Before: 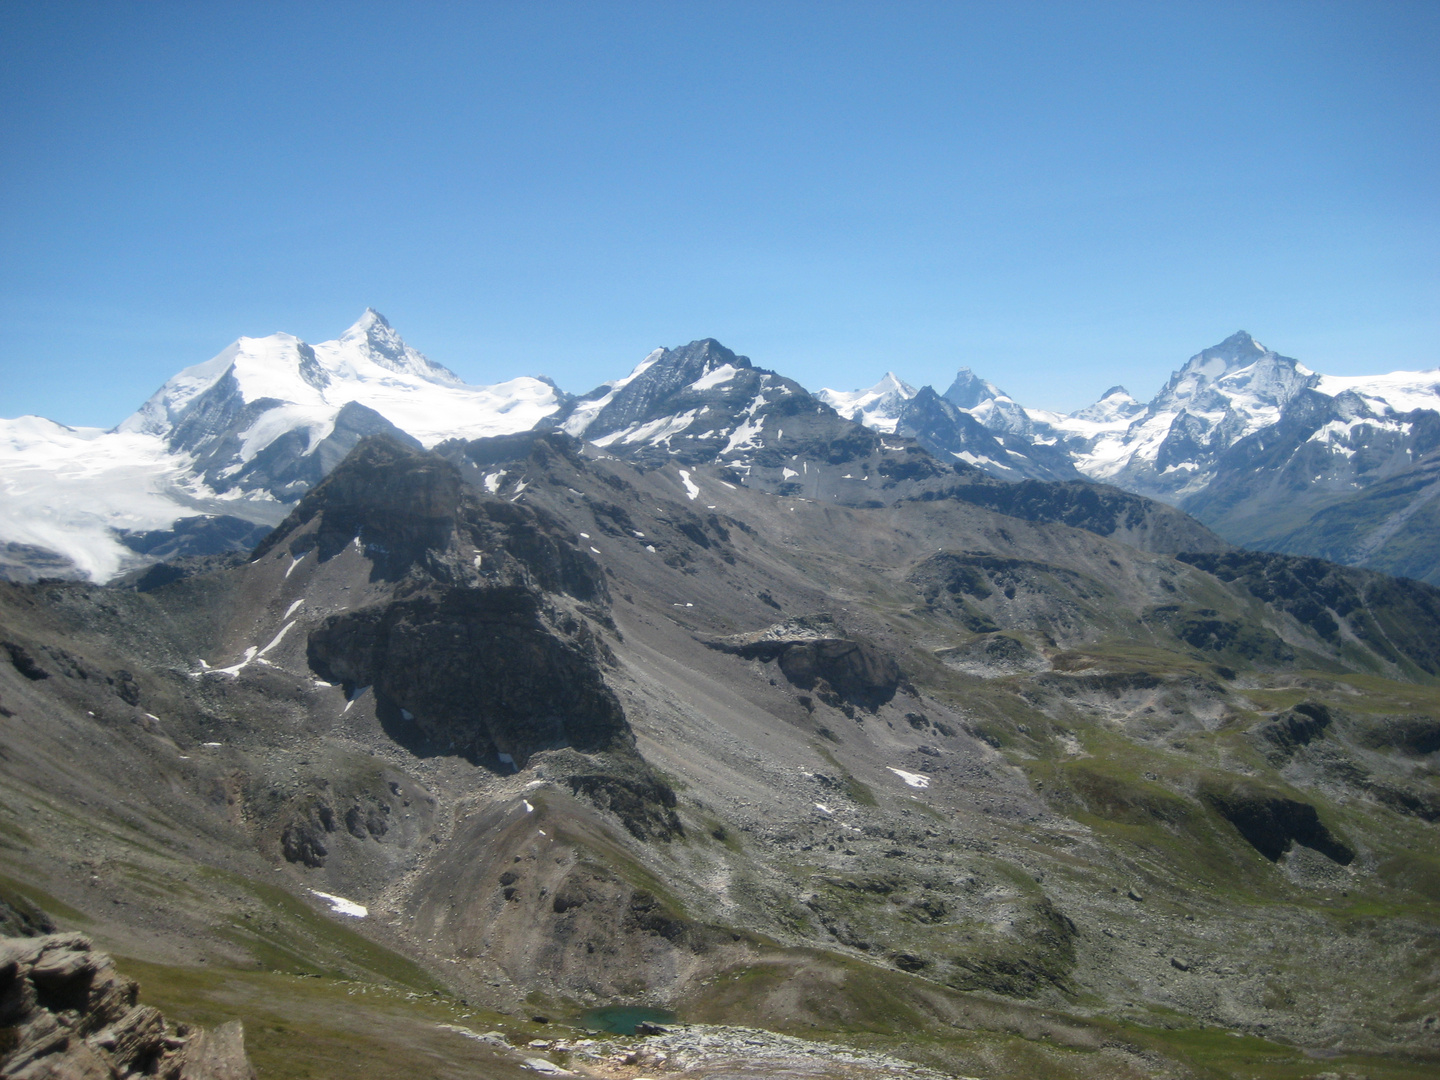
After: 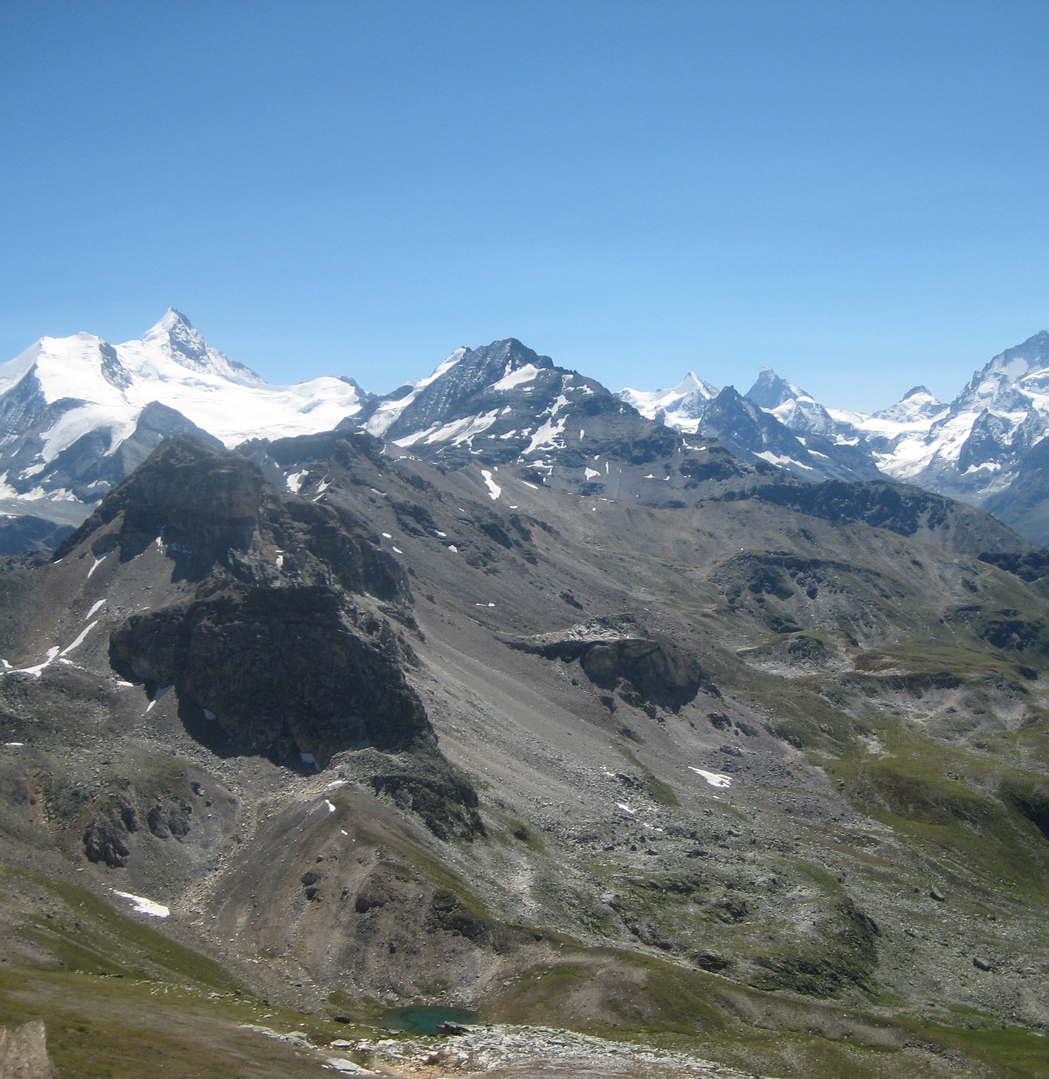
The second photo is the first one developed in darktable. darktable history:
crop: left 13.78%, right 13.352%
sharpen: radius 1.227, amount 0.29, threshold 0.102
